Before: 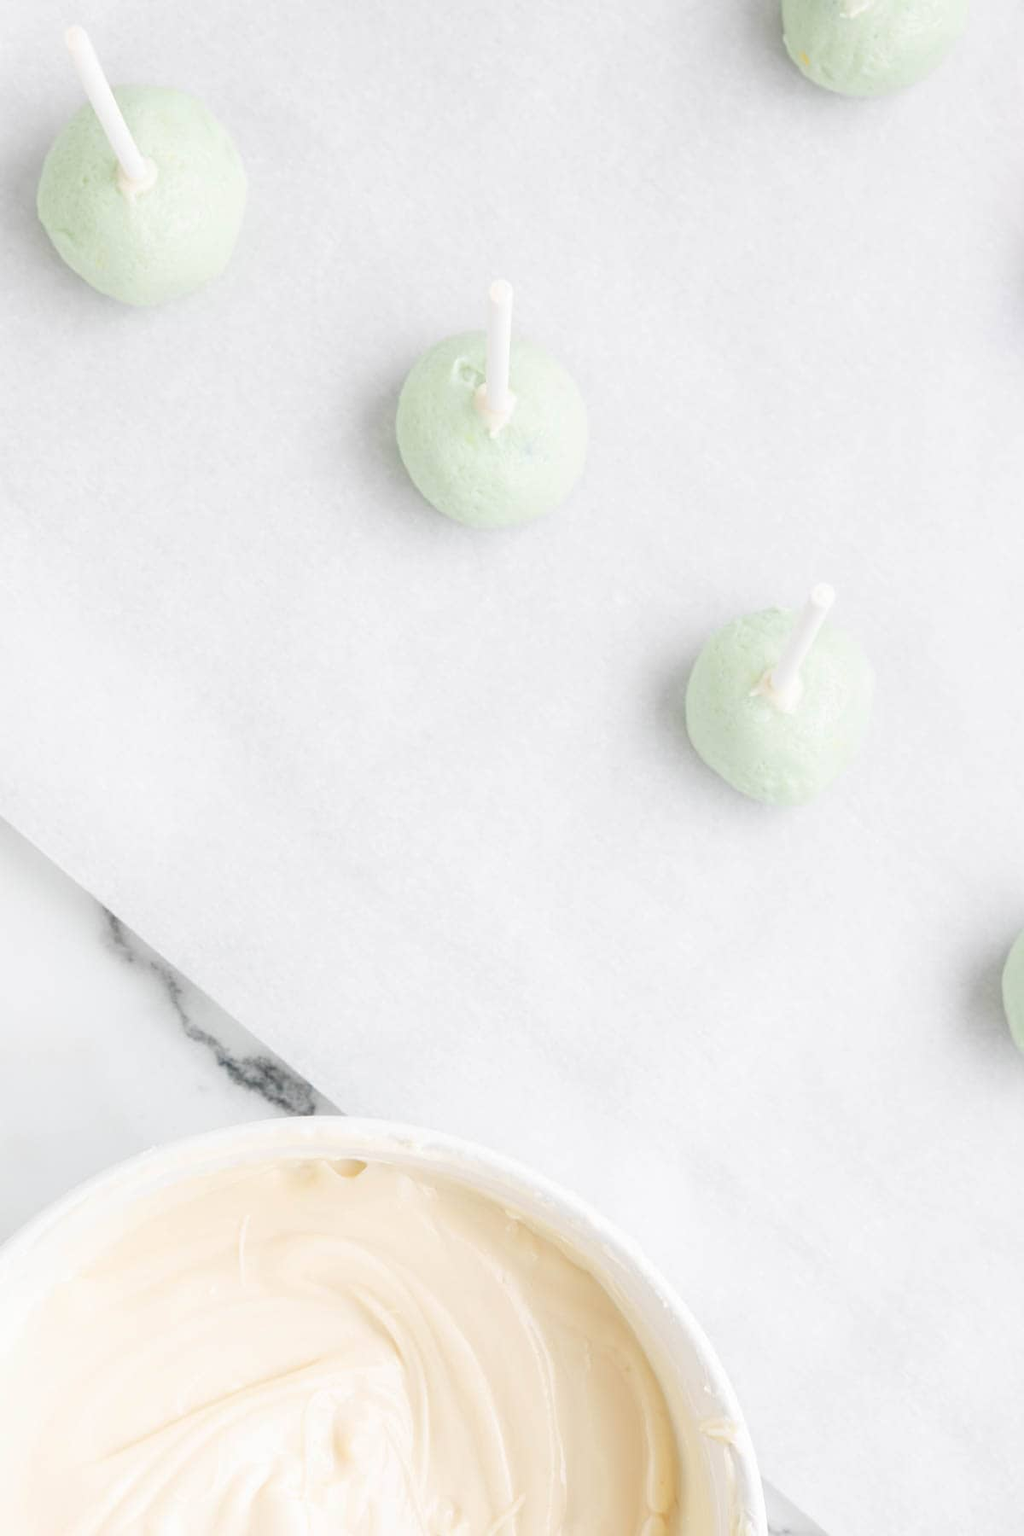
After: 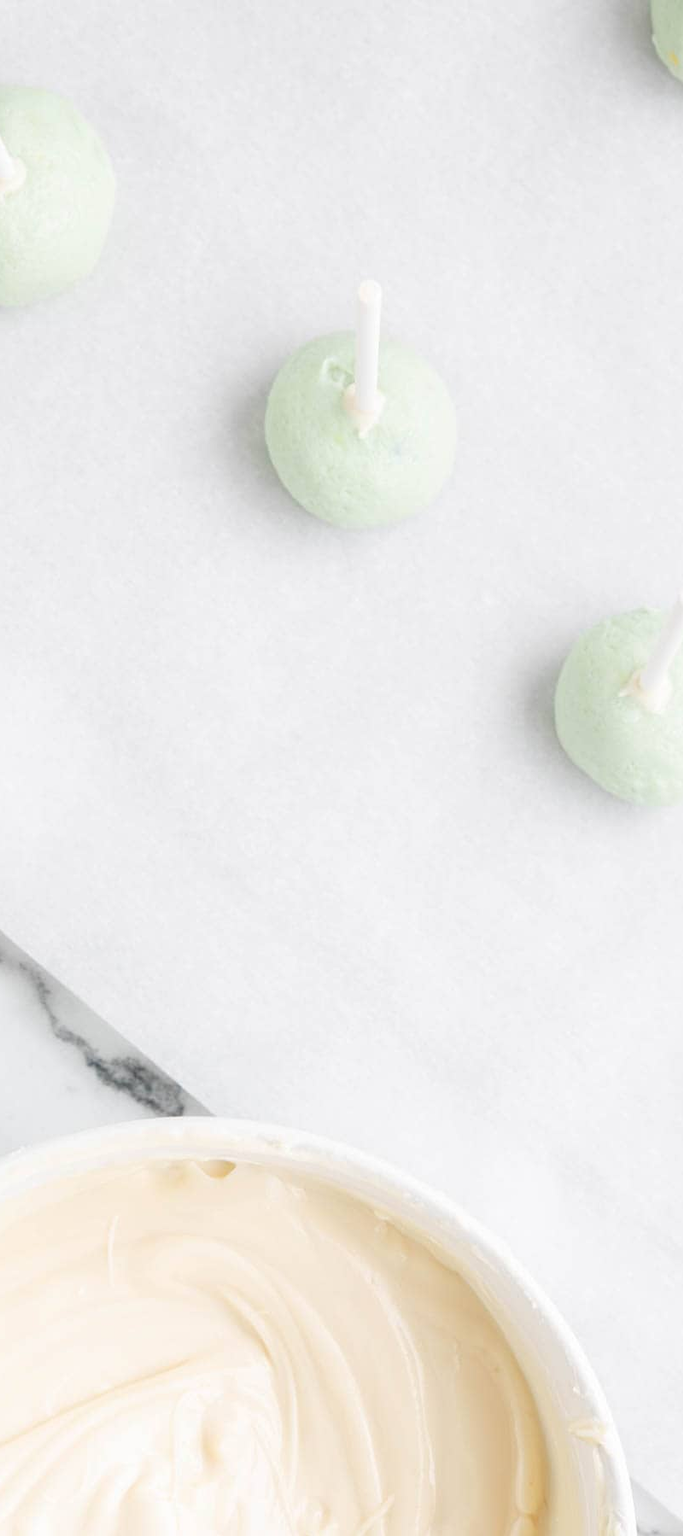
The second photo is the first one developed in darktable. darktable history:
crop and rotate: left 12.851%, right 20.417%
tone equalizer: on, module defaults
